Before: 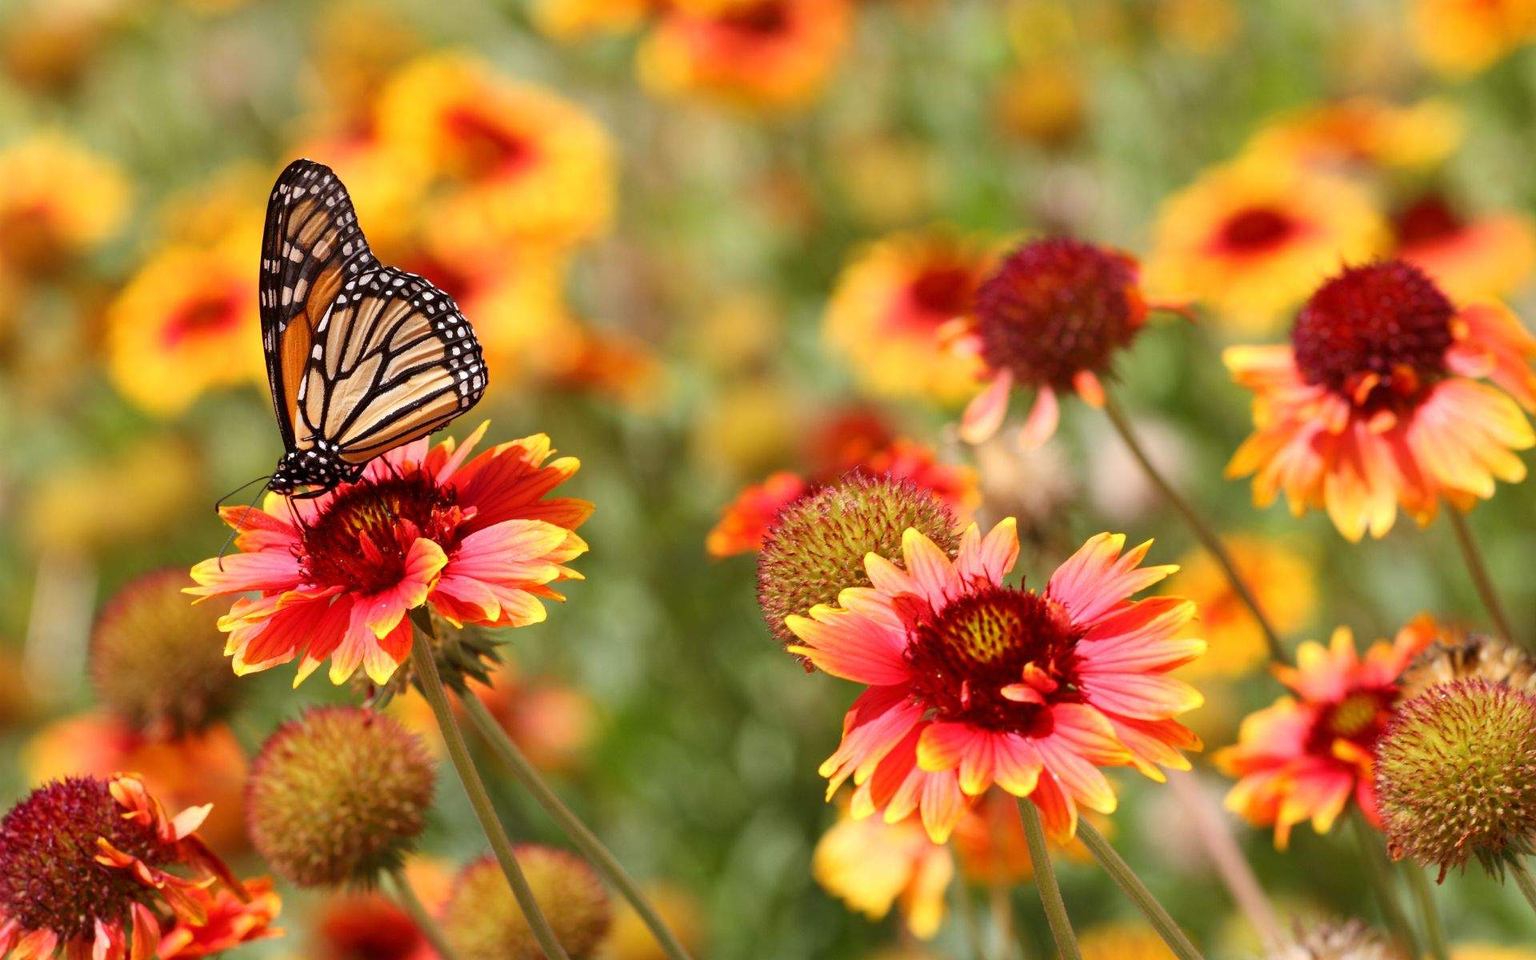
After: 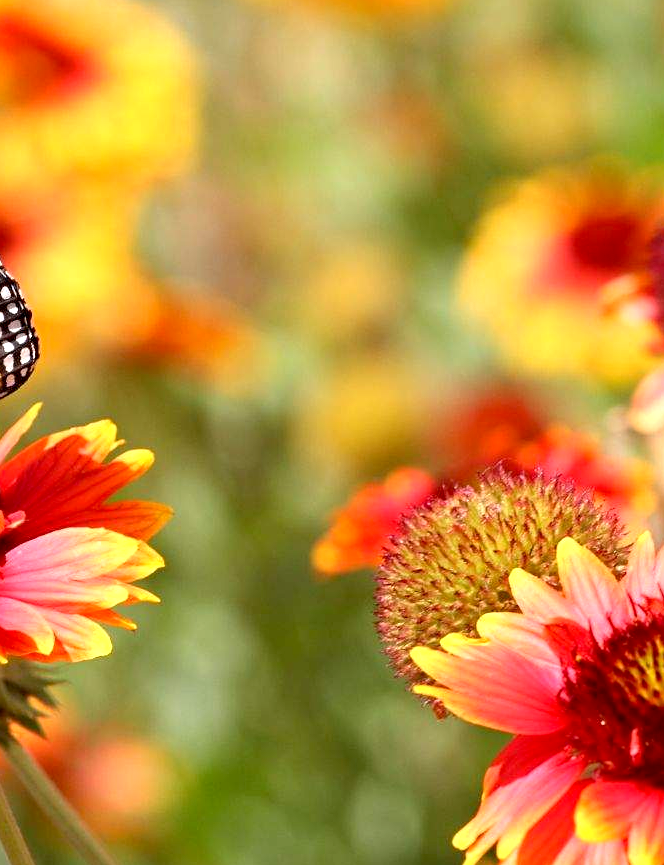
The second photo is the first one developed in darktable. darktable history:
exposure: black level correction 0.004, exposure 0.412 EV, compensate highlight preservation false
crop and rotate: left 29.758%, top 10.185%, right 35.628%, bottom 17.71%
sharpen: amount 0.209
